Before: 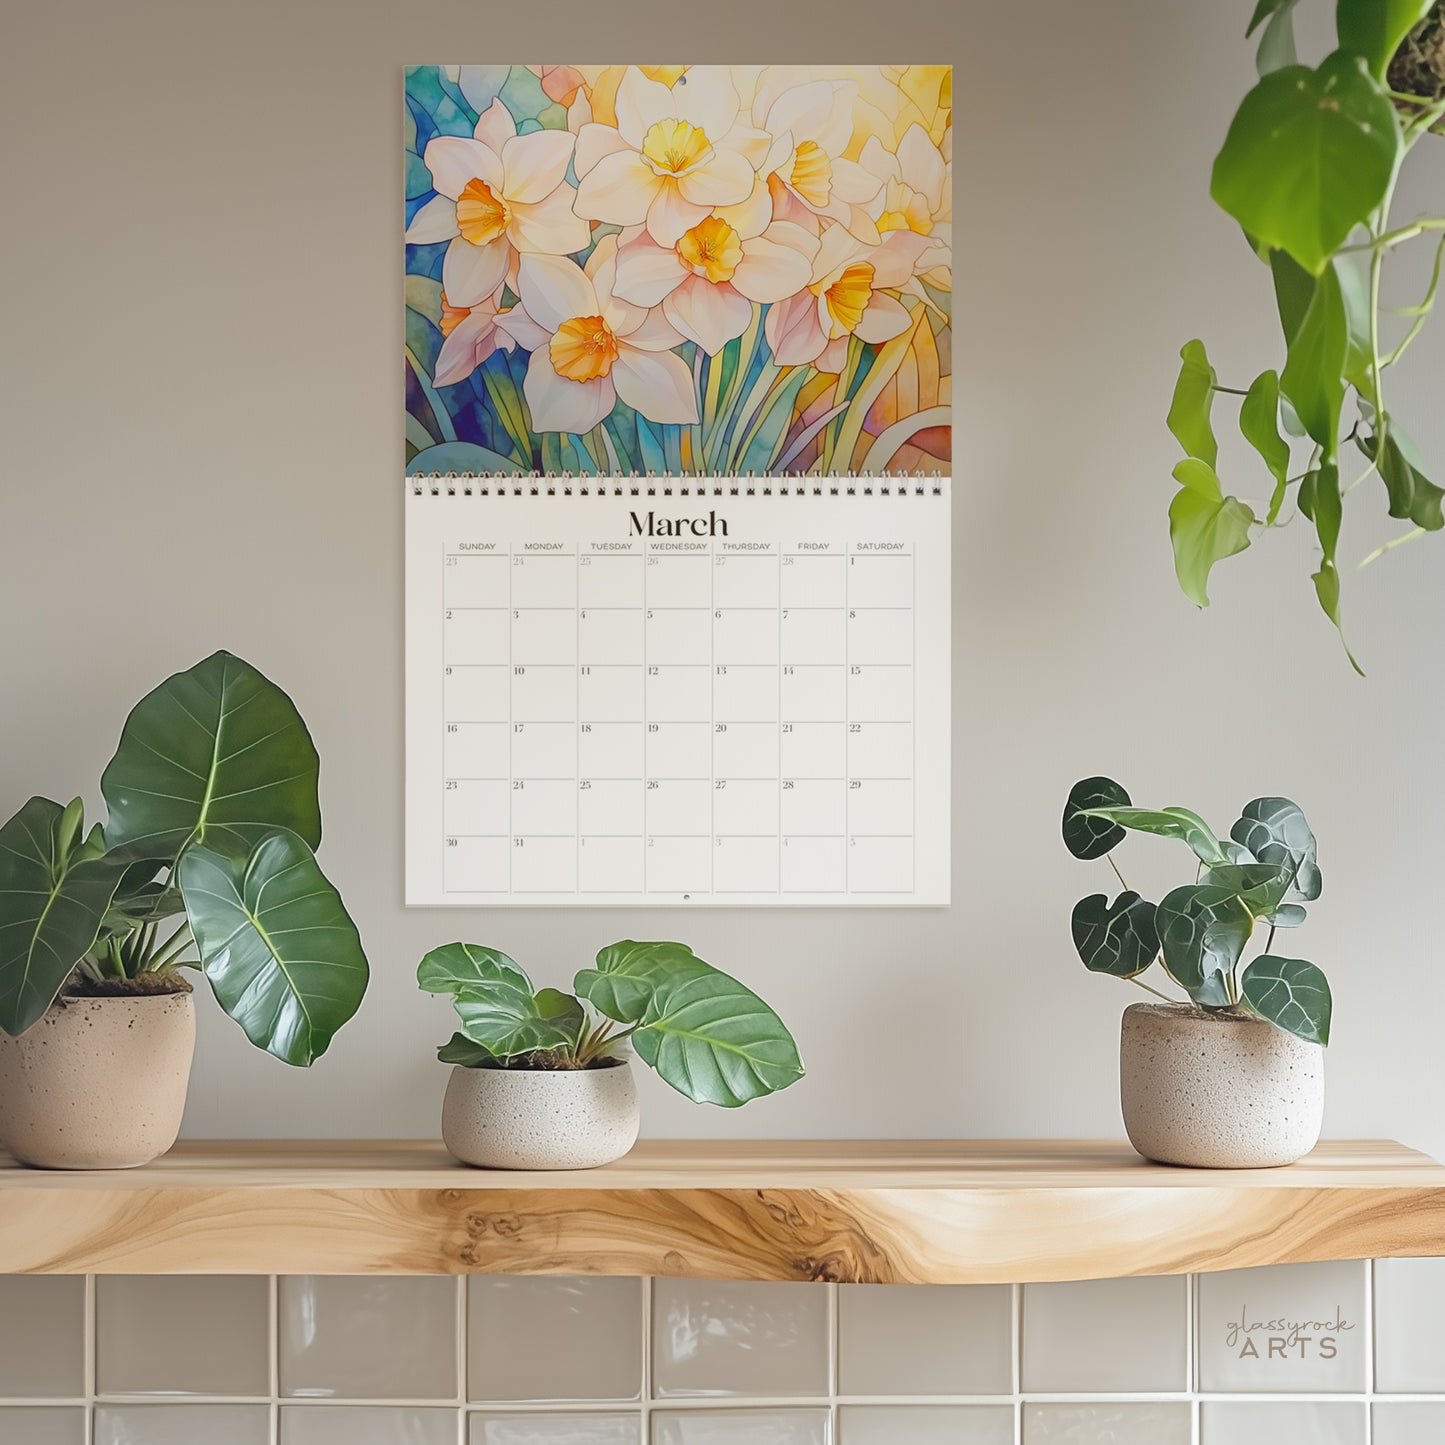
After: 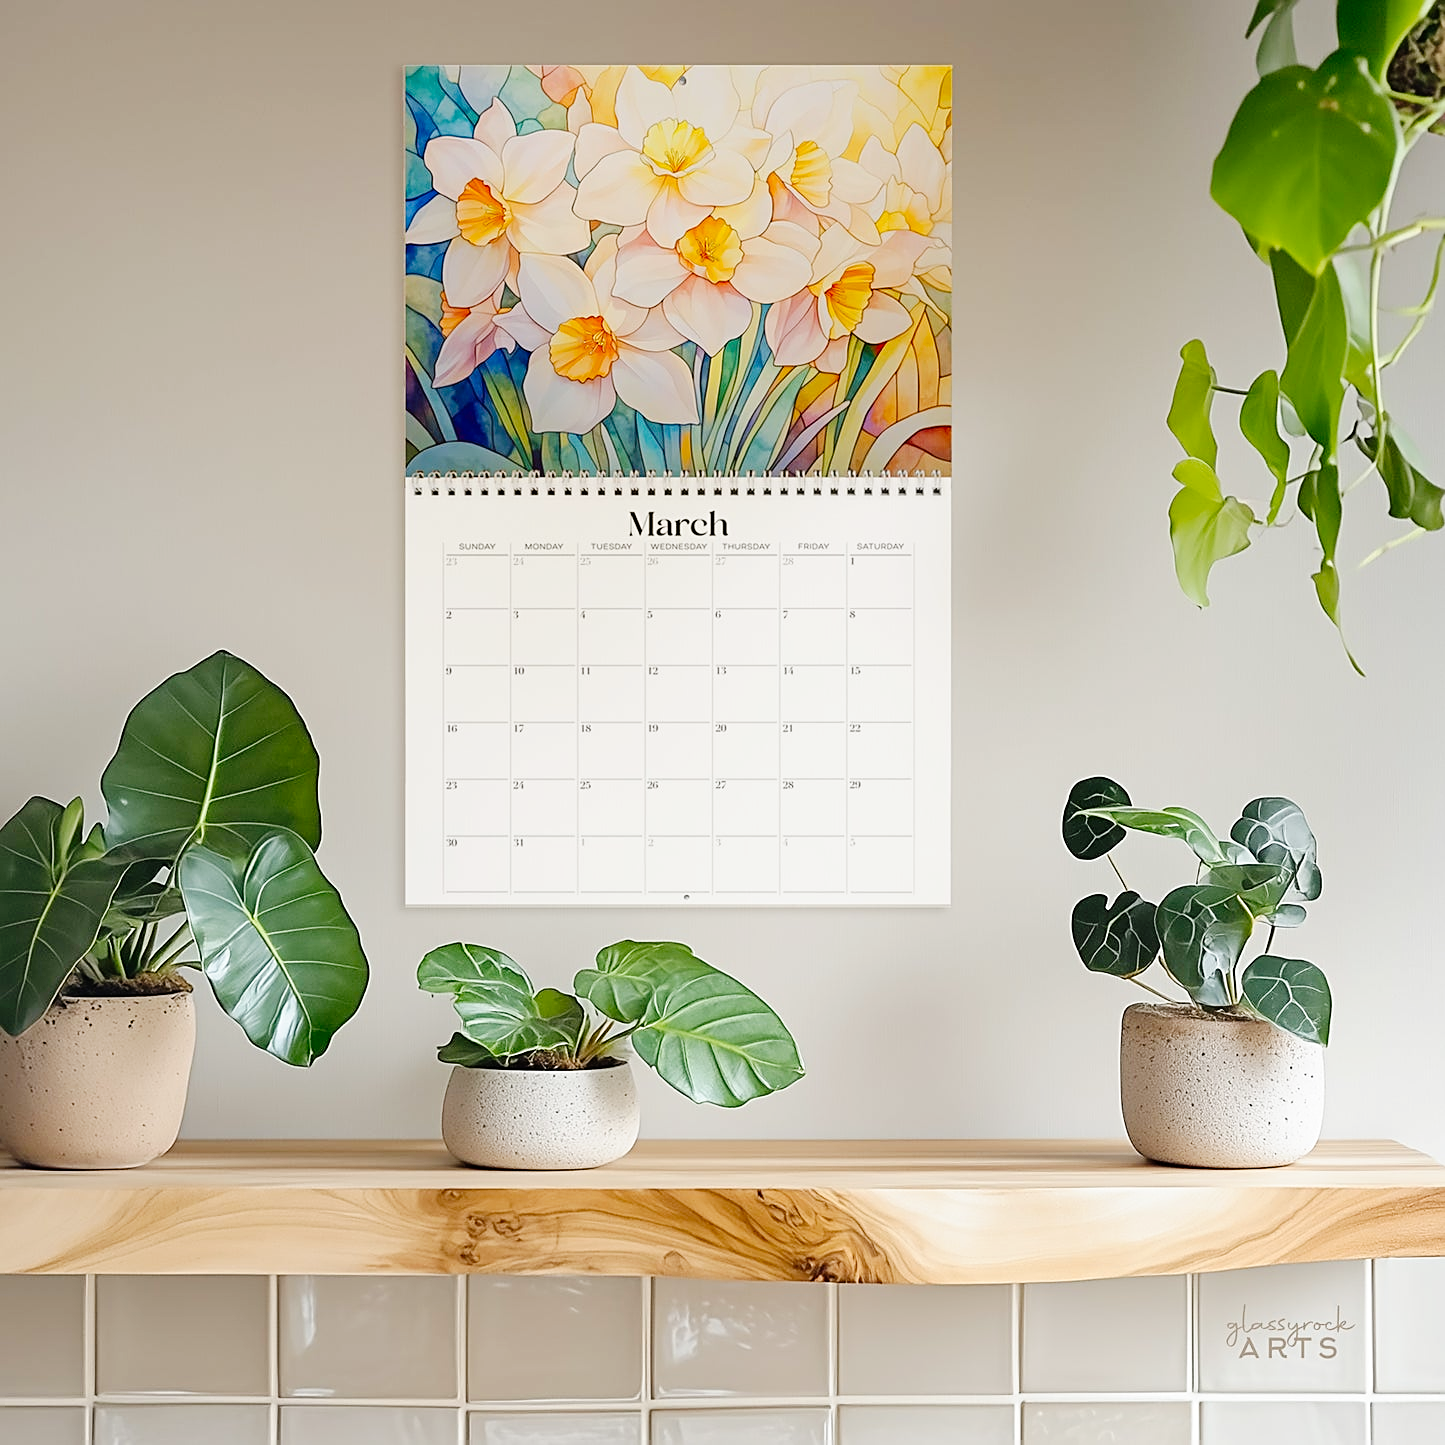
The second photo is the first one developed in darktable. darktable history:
tone curve: curves: ch0 [(0, 0) (0.003, 0) (0.011, 0.001) (0.025, 0.003) (0.044, 0.005) (0.069, 0.012) (0.1, 0.023) (0.136, 0.039) (0.177, 0.088) (0.224, 0.15) (0.277, 0.239) (0.335, 0.334) (0.399, 0.43) (0.468, 0.526) (0.543, 0.621) (0.623, 0.711) (0.709, 0.791) (0.801, 0.87) (0.898, 0.949) (1, 1)], preserve colors none
sharpen: on, module defaults
exposure: compensate highlight preservation false
